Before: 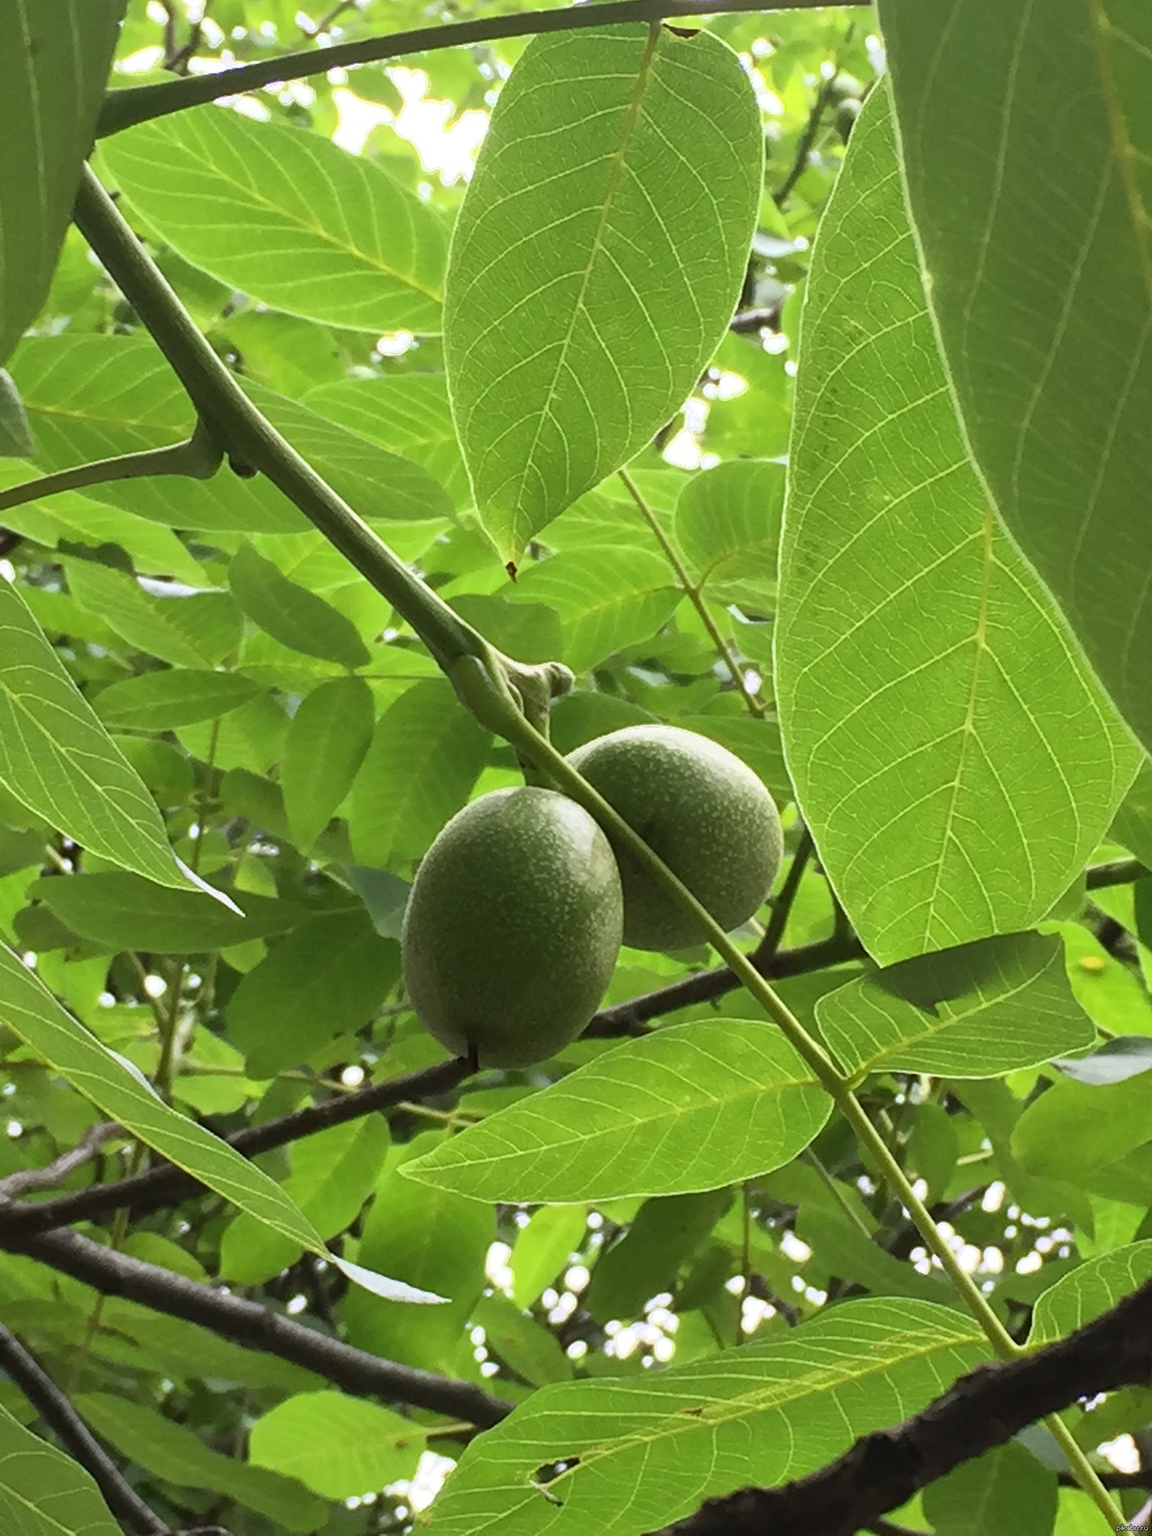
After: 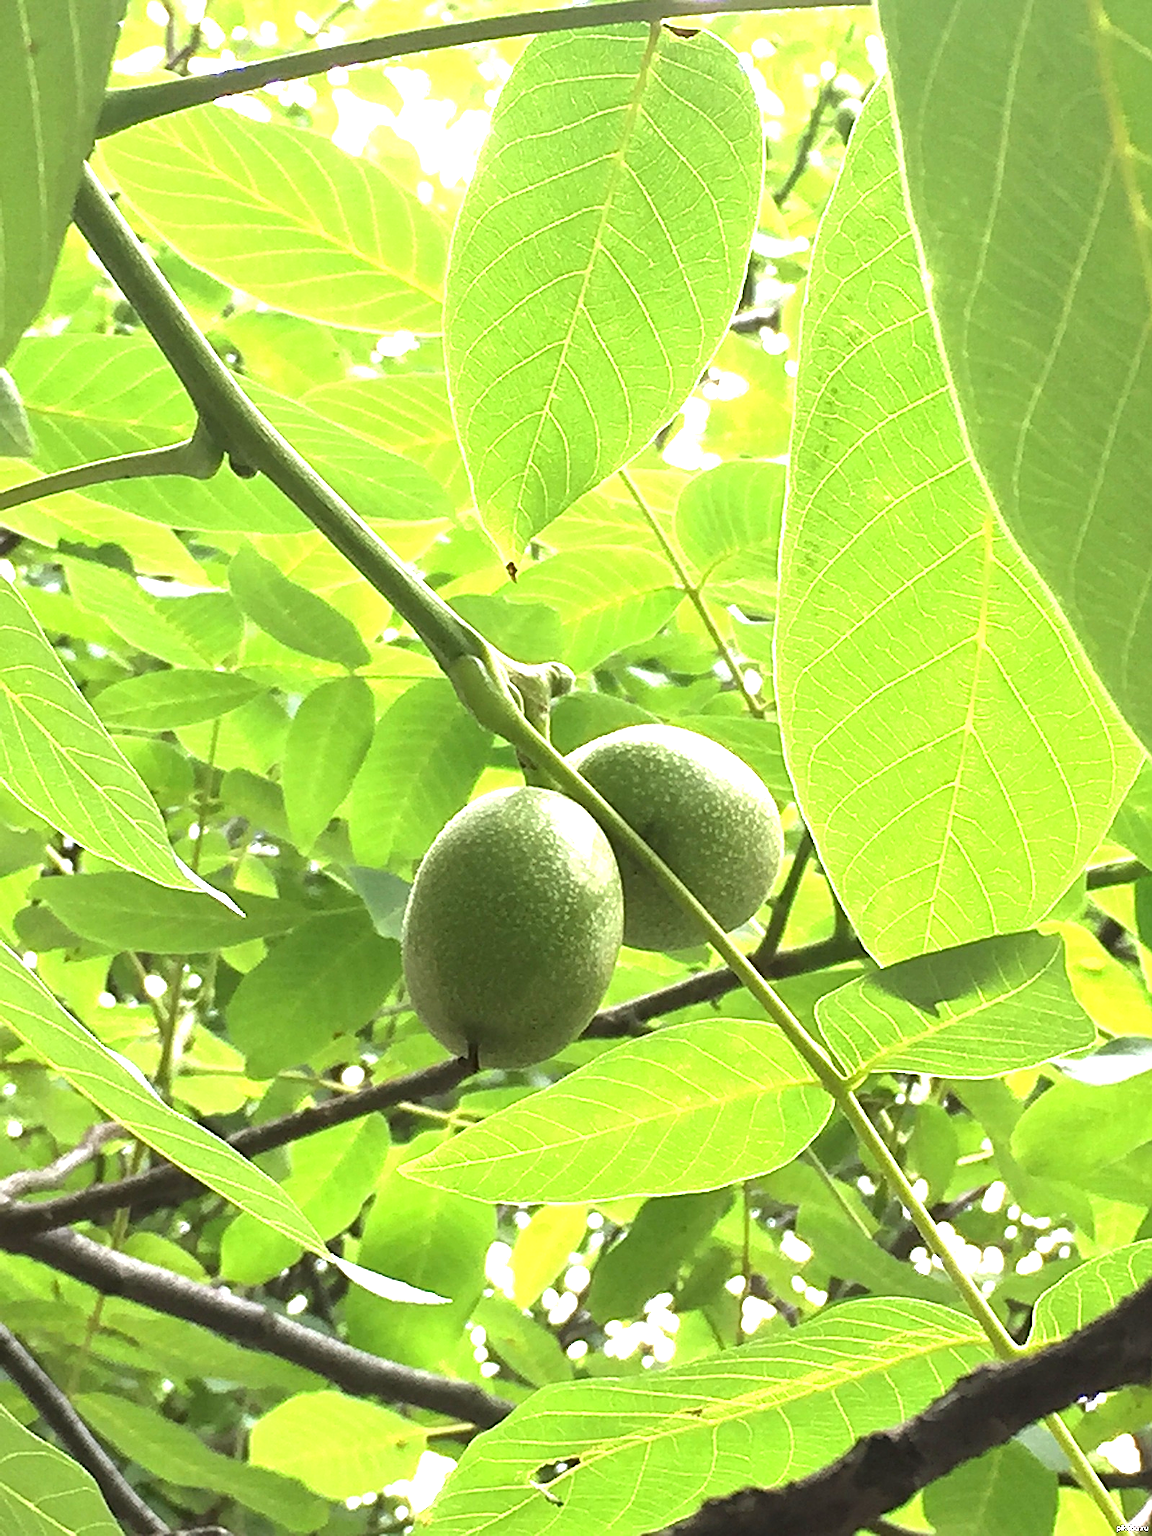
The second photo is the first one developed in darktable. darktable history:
exposure: black level correction 0, exposure 1.524 EV, compensate highlight preservation false
sharpen: on, module defaults
